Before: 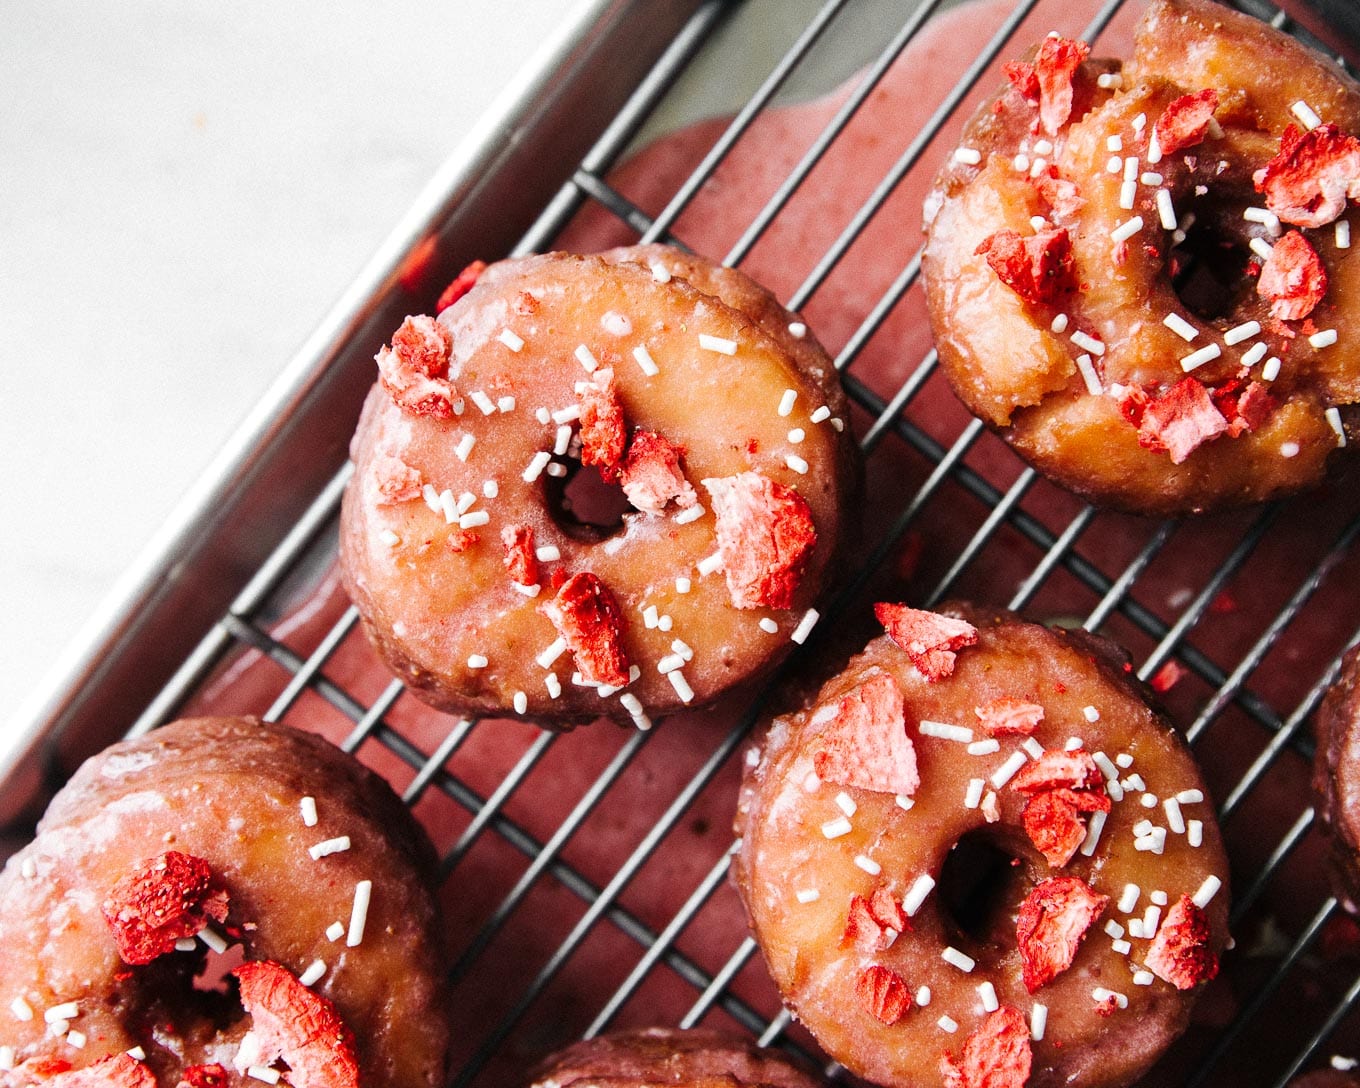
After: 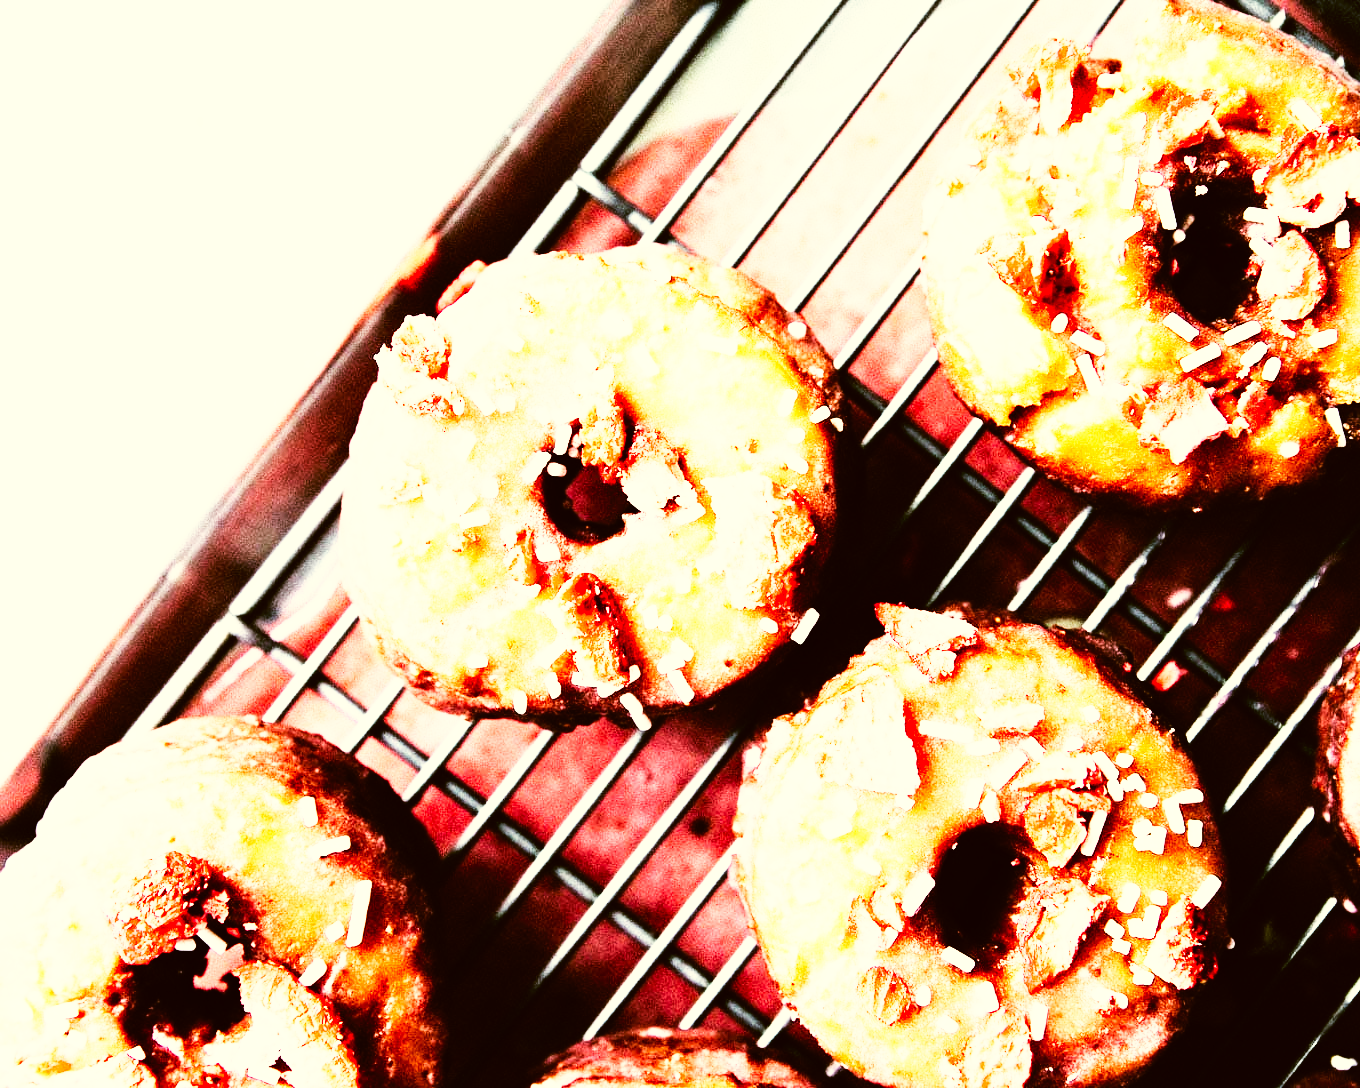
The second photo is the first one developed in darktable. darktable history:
color calibration: illuminant custom, x 0.368, y 0.373, temperature 4330.32 K
contrast brightness saturation: contrast 0.03, brightness 0.06, saturation 0.13
base curve: curves: ch0 [(0, 0) (0.007, 0.004) (0.027, 0.03) (0.046, 0.07) (0.207, 0.54) (0.442, 0.872) (0.673, 0.972) (1, 1)], preserve colors none
rgb curve: curves: ch0 [(0, 0) (0.21, 0.15) (0.24, 0.21) (0.5, 0.75) (0.75, 0.96) (0.89, 0.99) (1, 1)]; ch1 [(0, 0.02) (0.21, 0.13) (0.25, 0.2) (0.5, 0.67) (0.75, 0.9) (0.89, 0.97) (1, 1)]; ch2 [(0, 0.02) (0.21, 0.13) (0.25, 0.2) (0.5, 0.67) (0.75, 0.9) (0.89, 0.97) (1, 1)], compensate middle gray true
color correction: highlights a* -1.43, highlights b* 10.12, shadows a* 0.395, shadows b* 19.35
tone equalizer: on, module defaults
